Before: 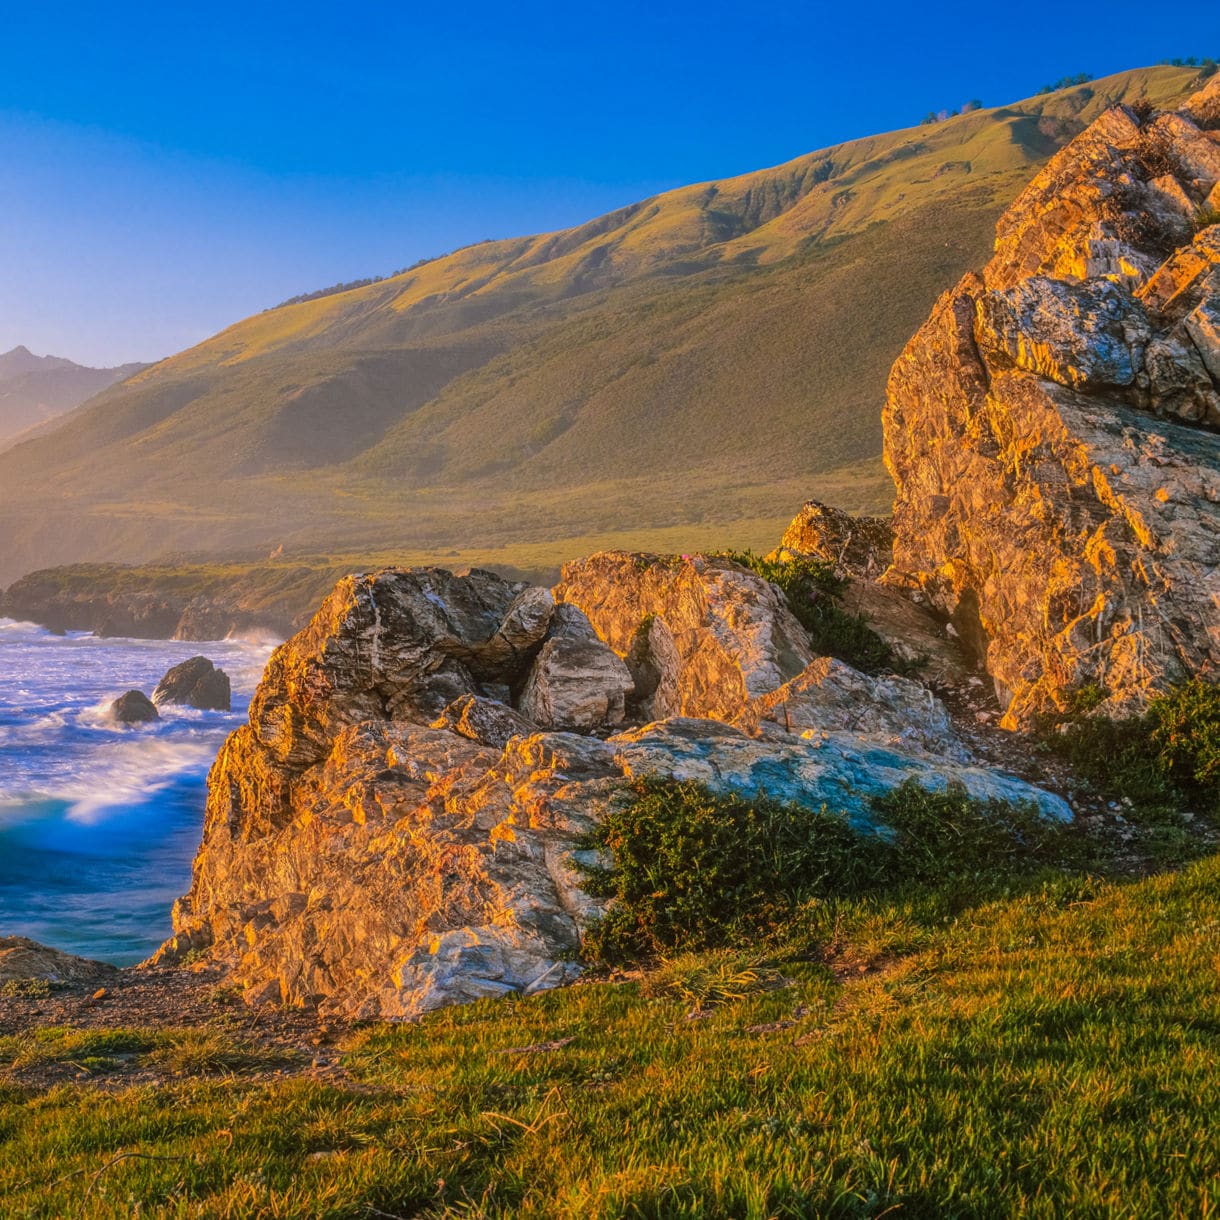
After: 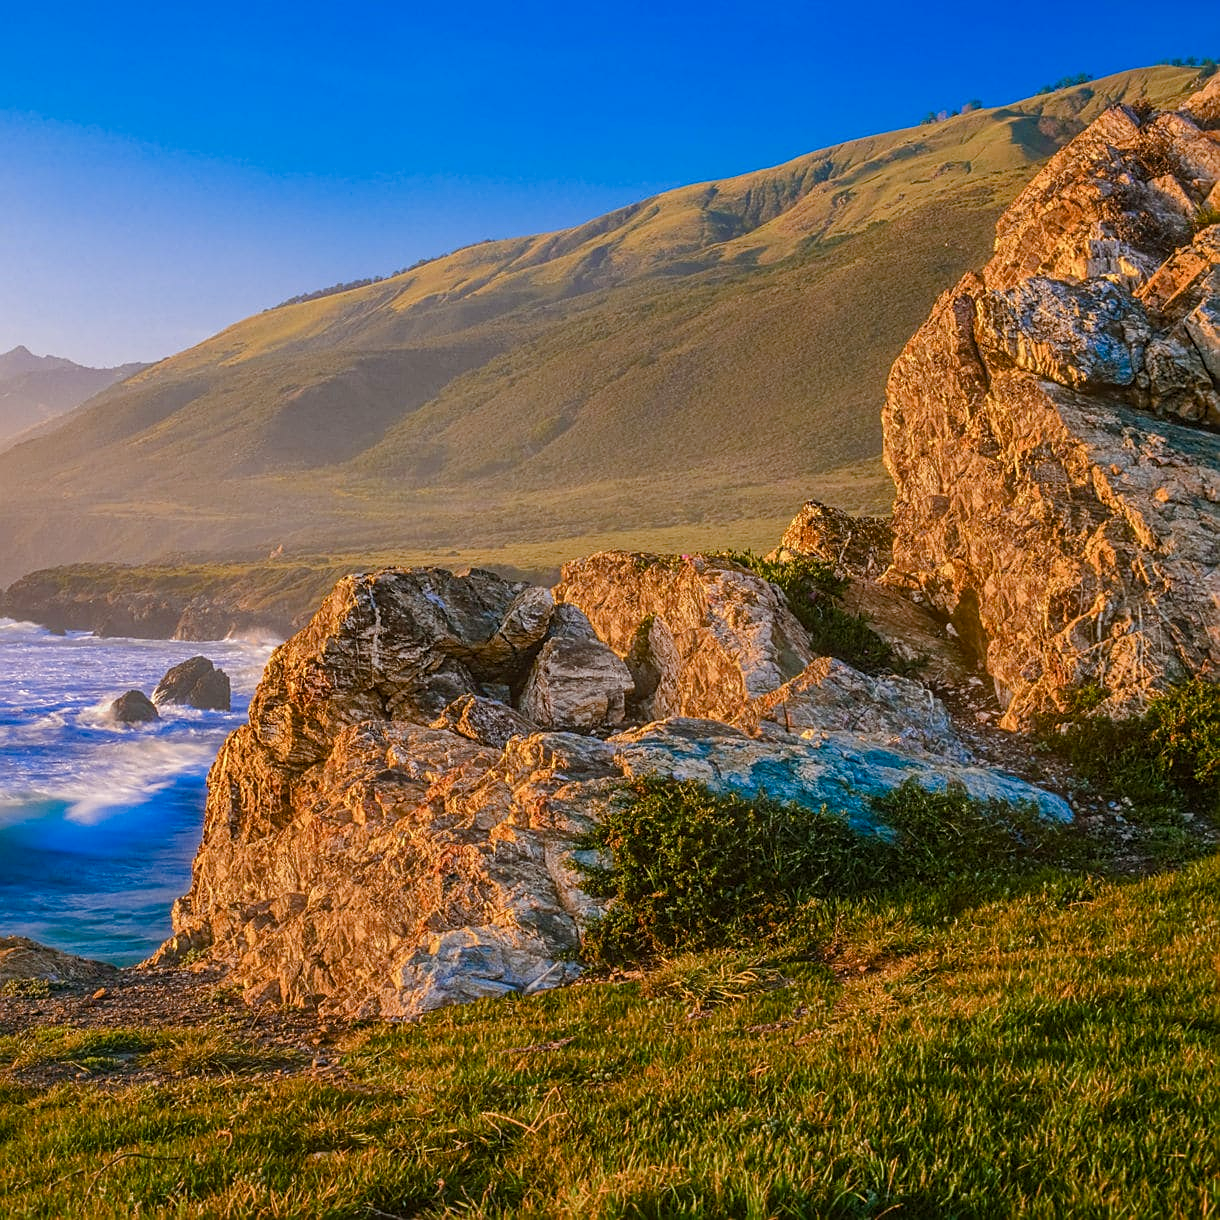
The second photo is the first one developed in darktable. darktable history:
sharpen: on, module defaults
color balance rgb: perceptual saturation grading › global saturation 20%, perceptual saturation grading › highlights -50%, perceptual saturation grading › shadows 30%
